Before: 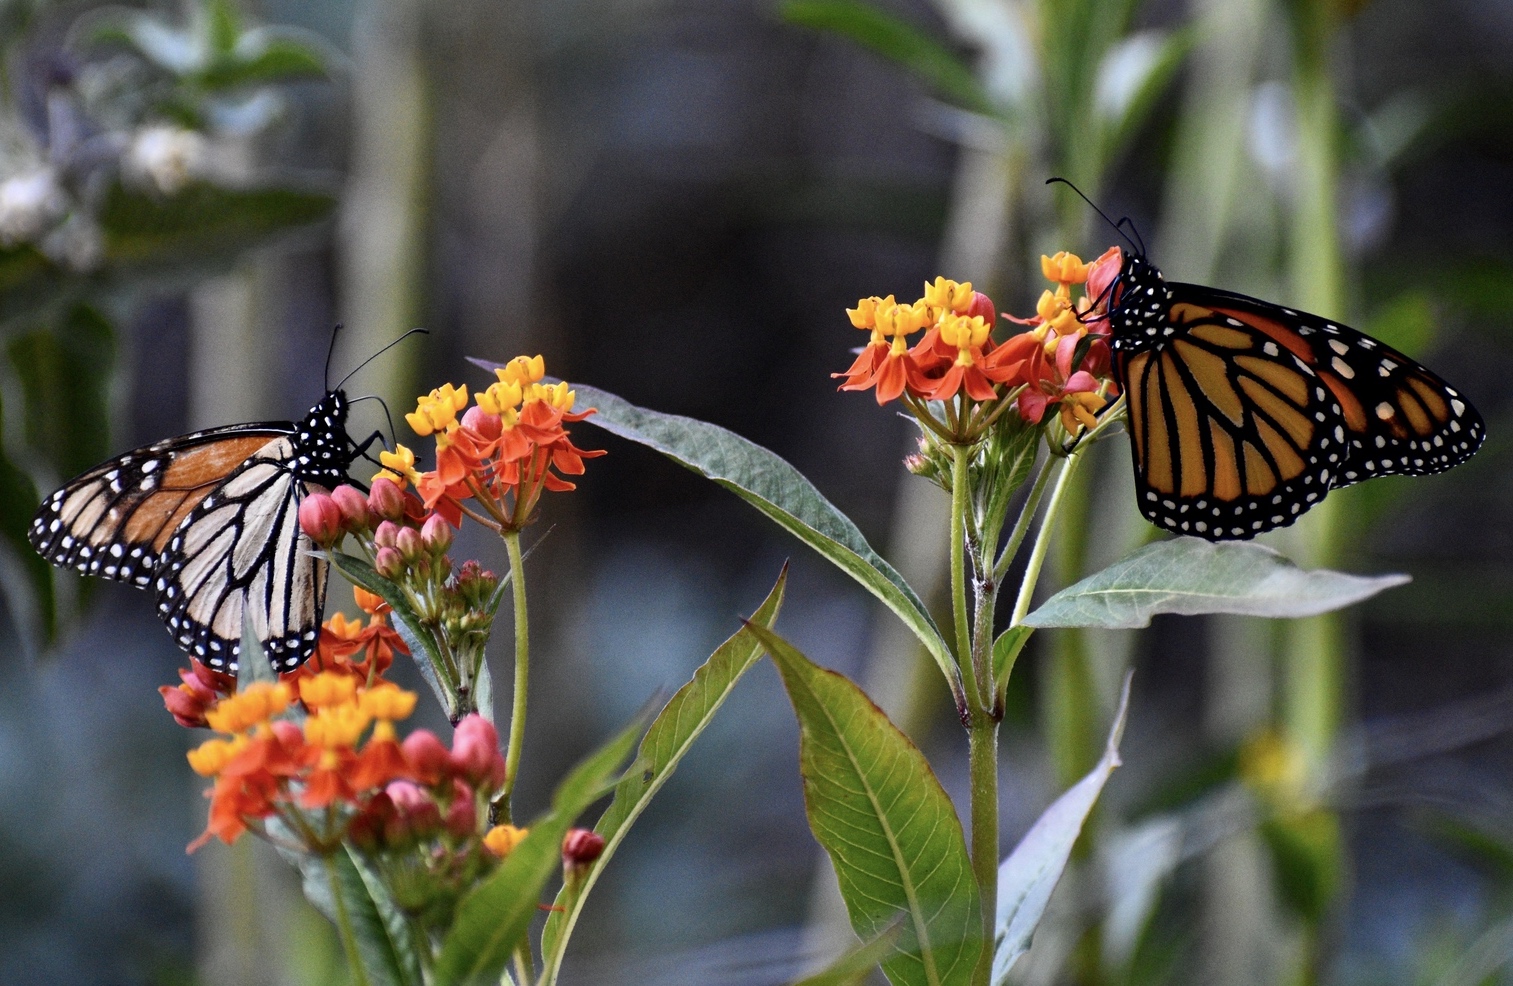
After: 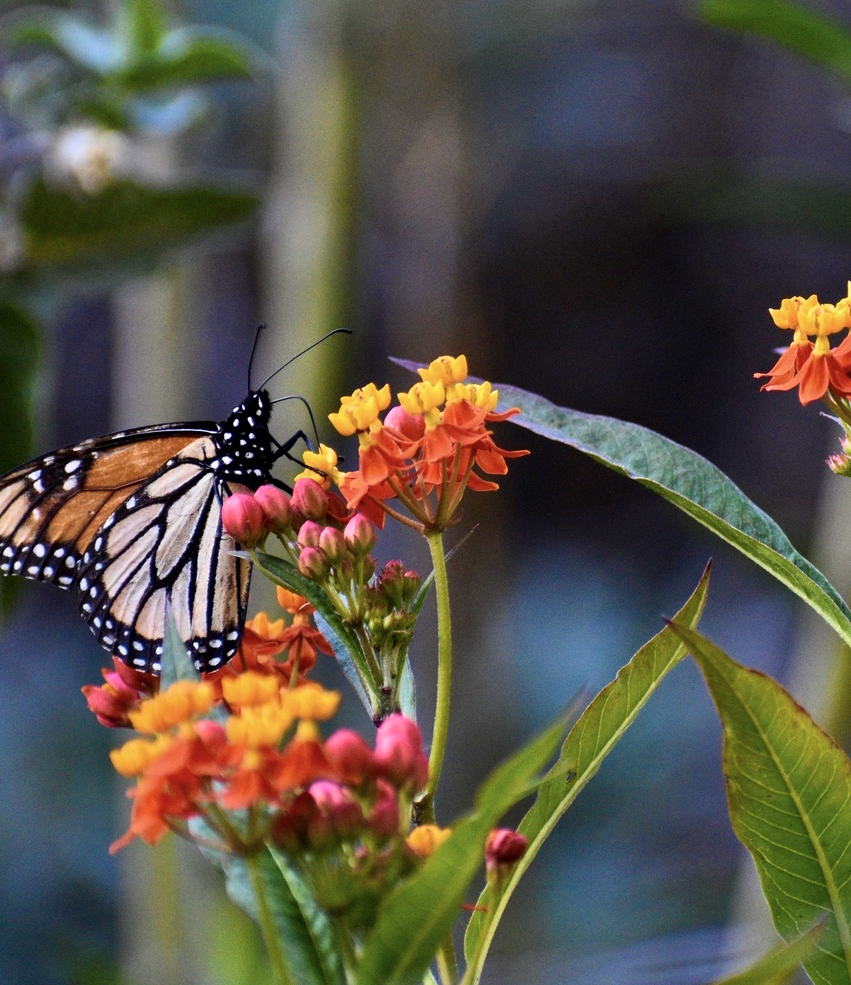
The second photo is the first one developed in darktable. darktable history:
velvia: strength 67.07%, mid-tones bias 0.972
crop: left 5.114%, right 38.589%
